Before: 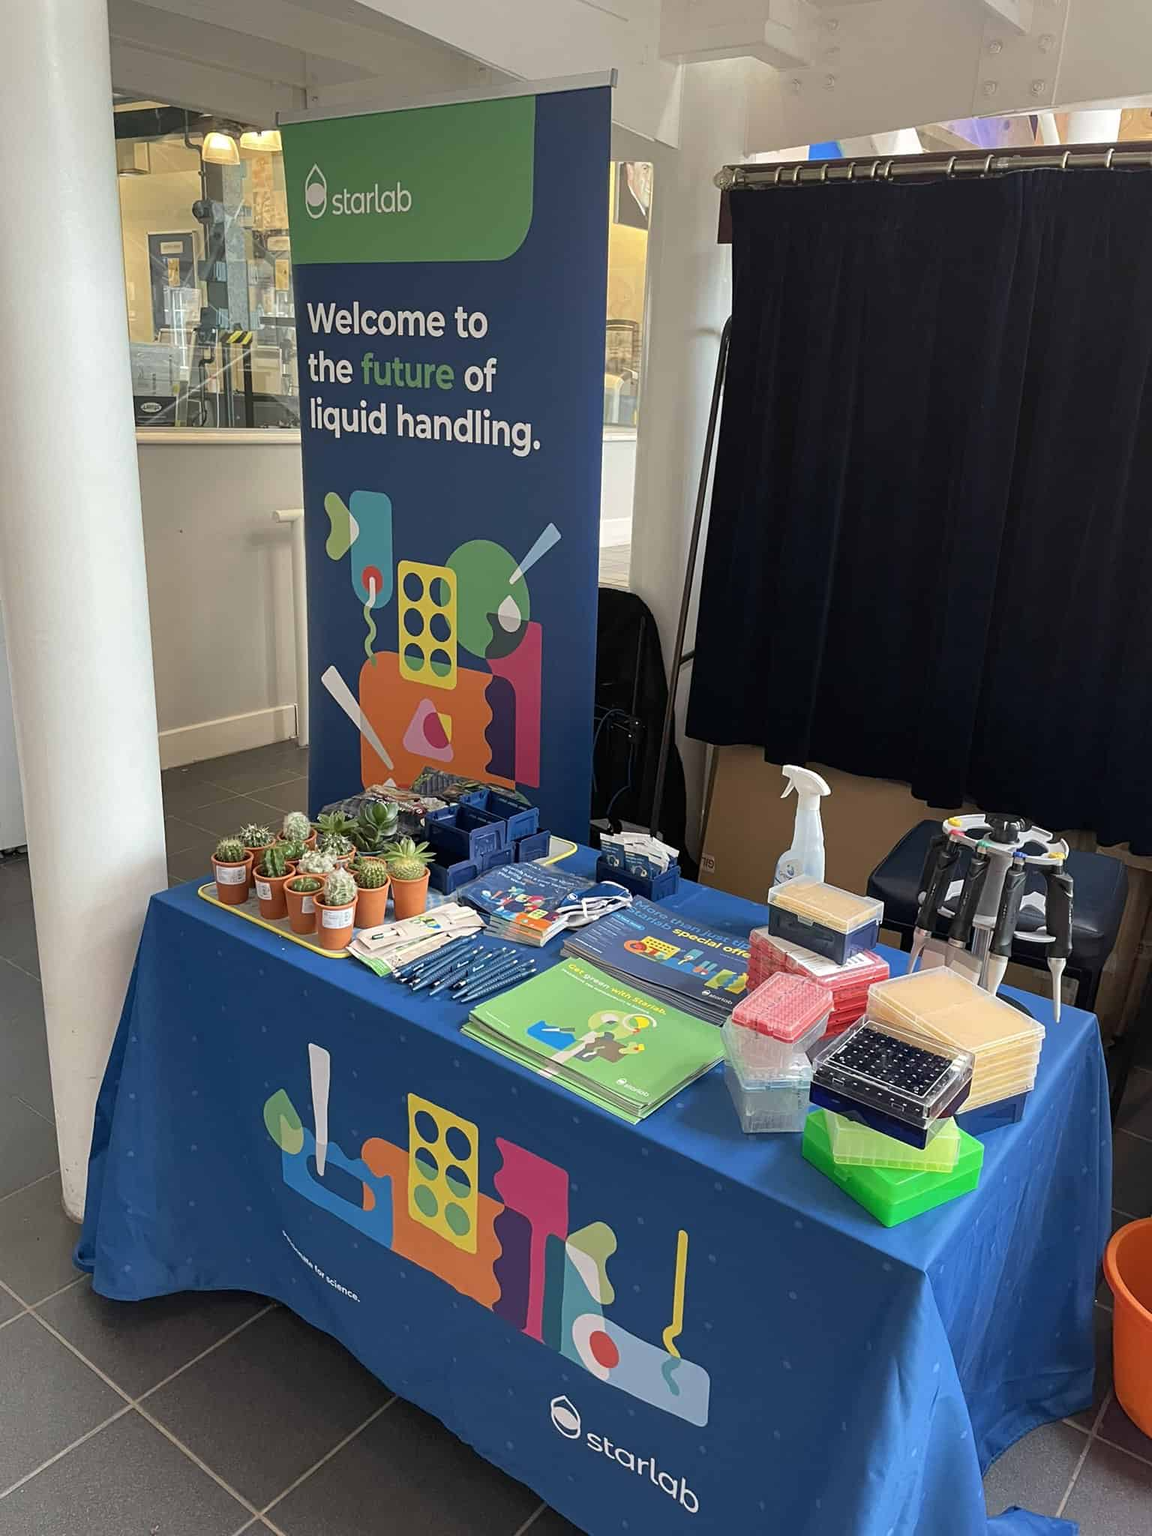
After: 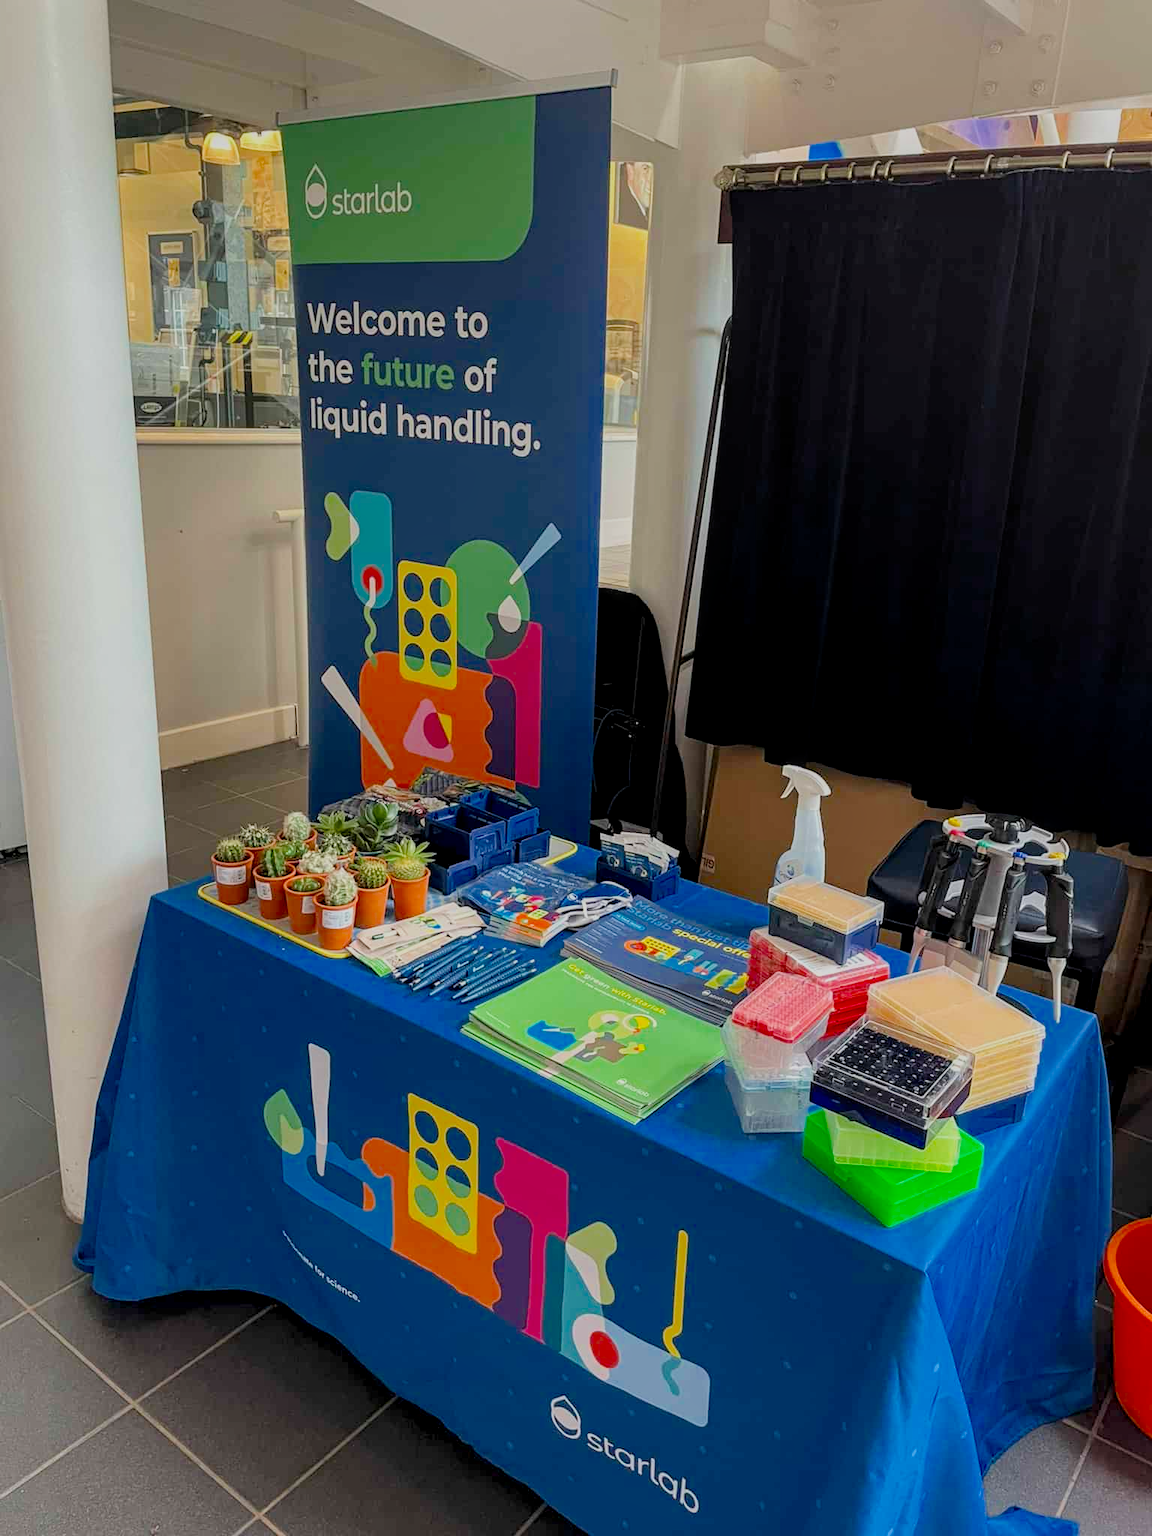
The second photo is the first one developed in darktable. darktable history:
shadows and highlights: shadows -30, highlights 30
local contrast: on, module defaults
filmic rgb: black relative exposure -8.79 EV, white relative exposure 4.98 EV, threshold 6 EV, target black luminance 0%, hardness 3.77, latitude 66.34%, contrast 0.822, highlights saturation mix 10%, shadows ↔ highlights balance 20%, add noise in highlights 0.1, color science v4 (2020), iterations of high-quality reconstruction 0, type of noise poissonian, enable highlight reconstruction true
